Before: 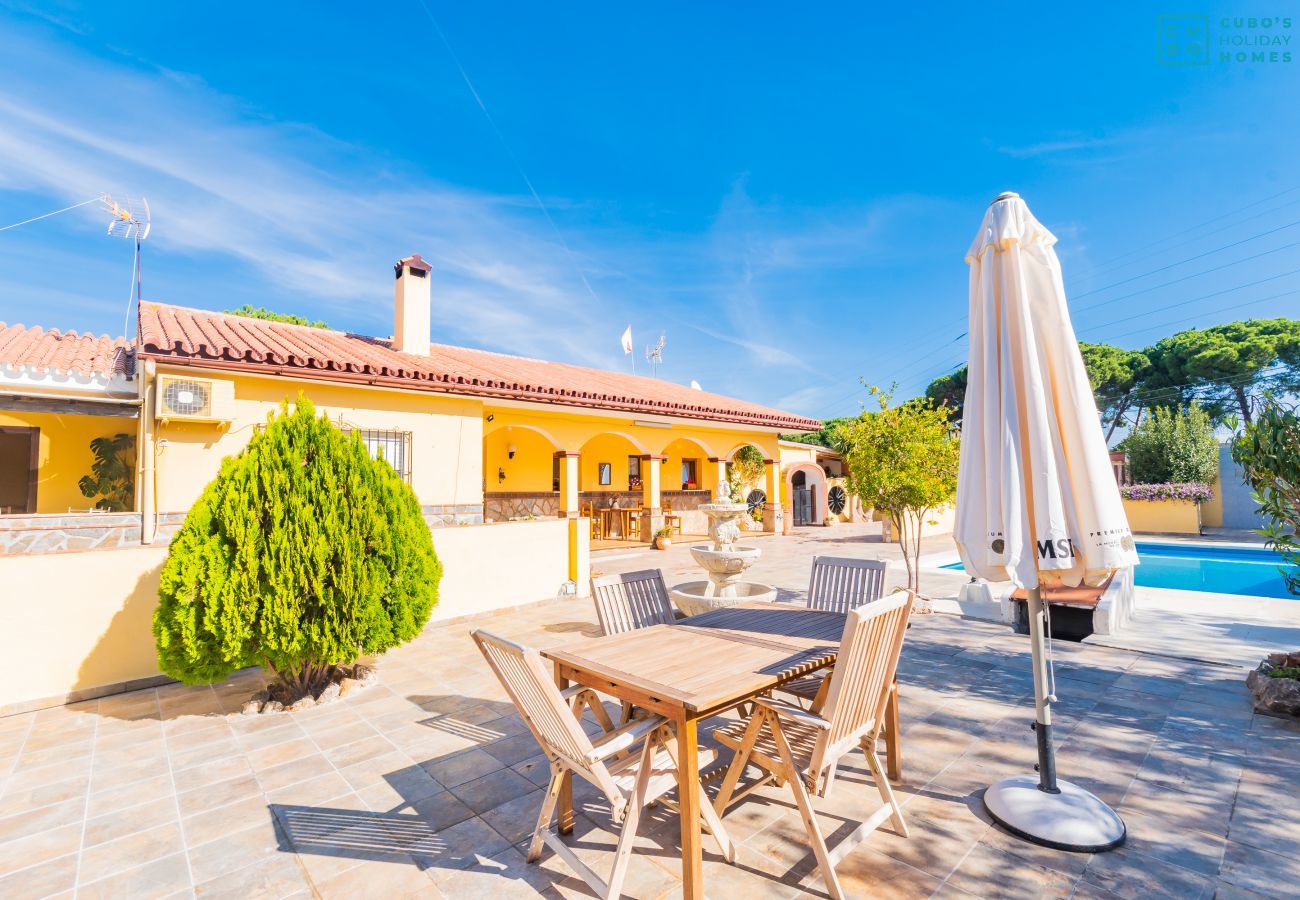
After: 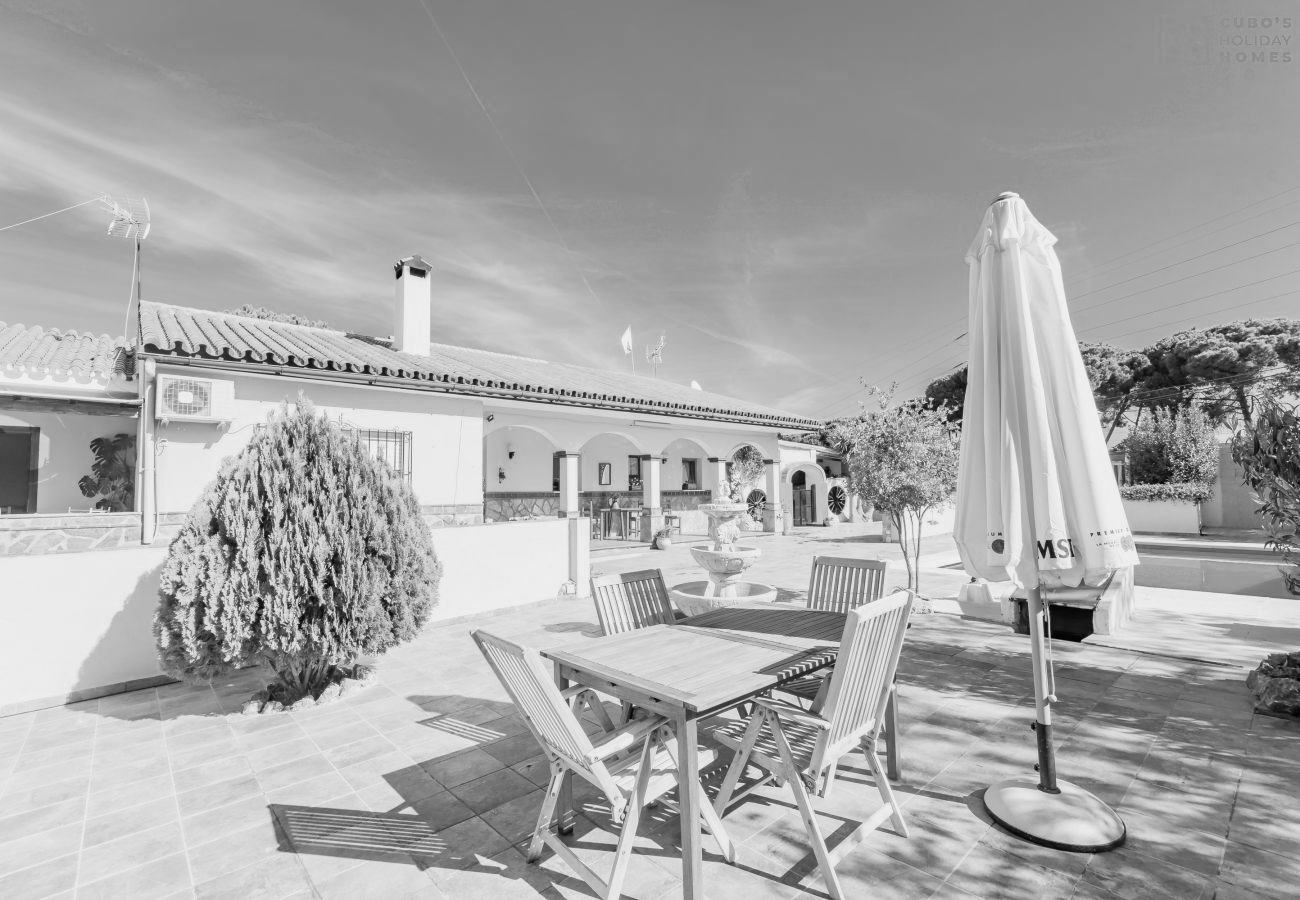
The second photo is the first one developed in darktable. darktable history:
filmic rgb: black relative exposure -9.5 EV, white relative exposure 3.02 EV, hardness 6.12
contrast brightness saturation: saturation -1
